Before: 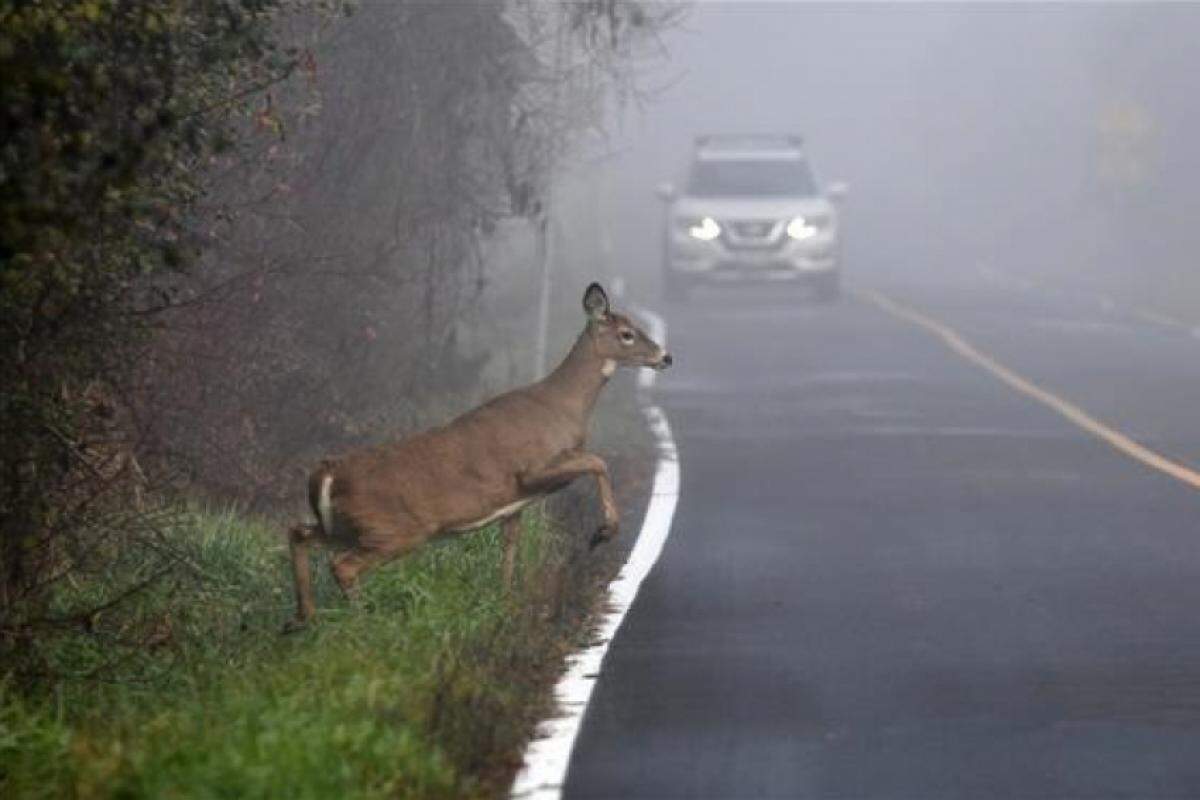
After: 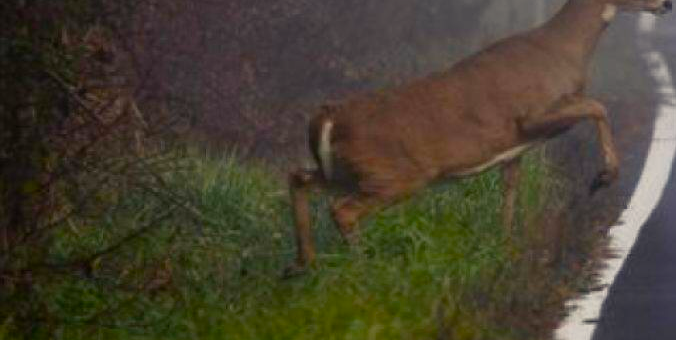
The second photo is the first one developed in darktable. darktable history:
color balance rgb: shadows lift › chroma 3%, shadows lift › hue 280.8°, power › hue 330°, highlights gain › chroma 3%, highlights gain › hue 75.6°, global offset › luminance -1%, perceptual saturation grading › global saturation 20%, perceptual saturation grading › highlights -25%, perceptual saturation grading › shadows 50%, global vibrance 20%
exposure: black level correction -0.015, exposure -0.5 EV, compensate highlight preservation false
tone curve: curves: ch0 [(0, 0) (0.915, 0.89) (1, 1)]
crop: top 44.483%, right 43.593%, bottom 12.892%
